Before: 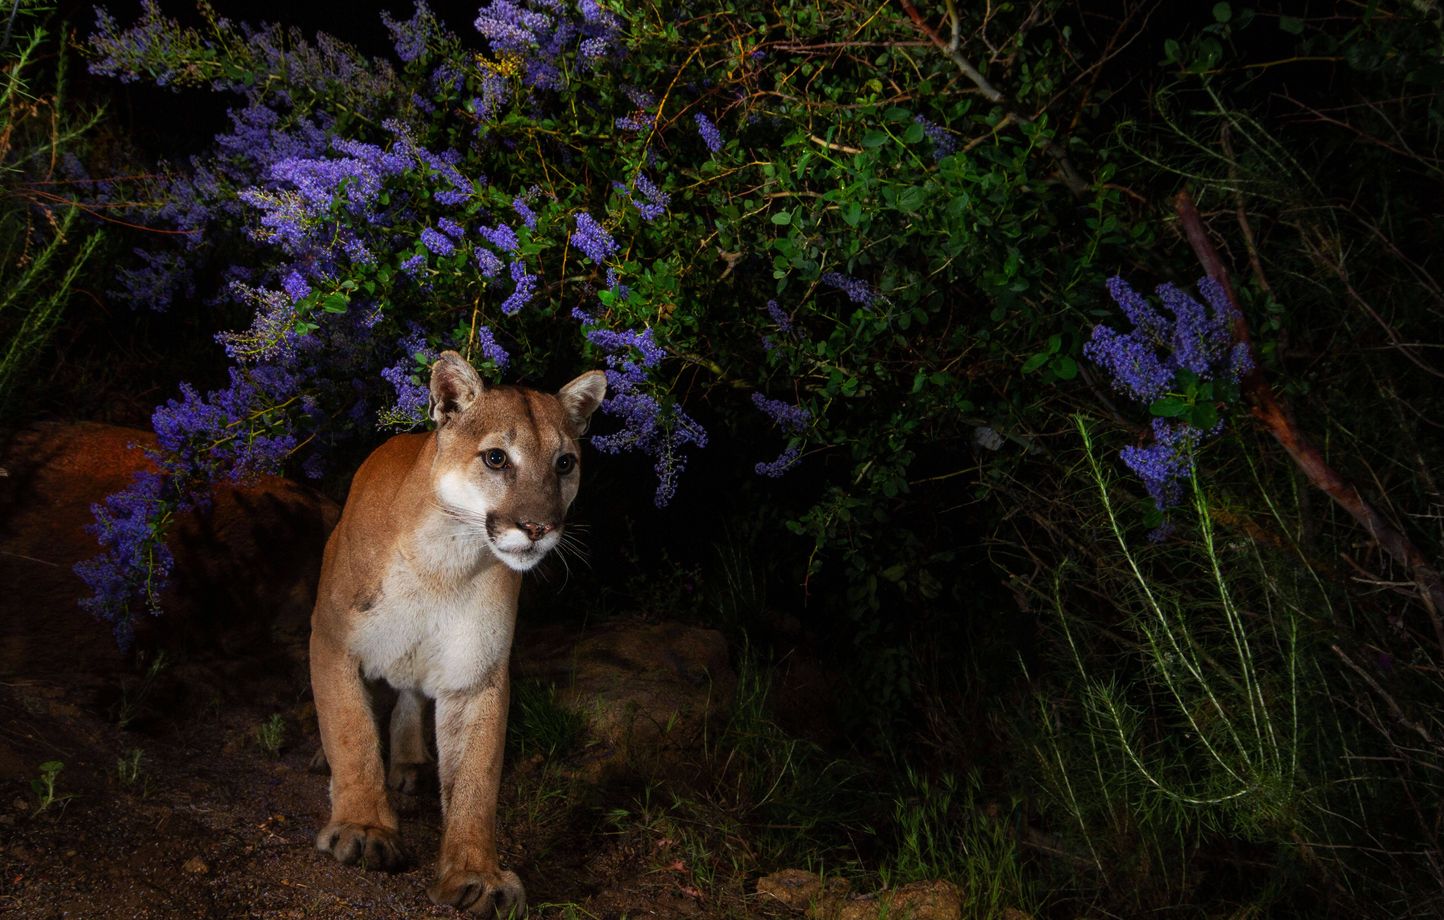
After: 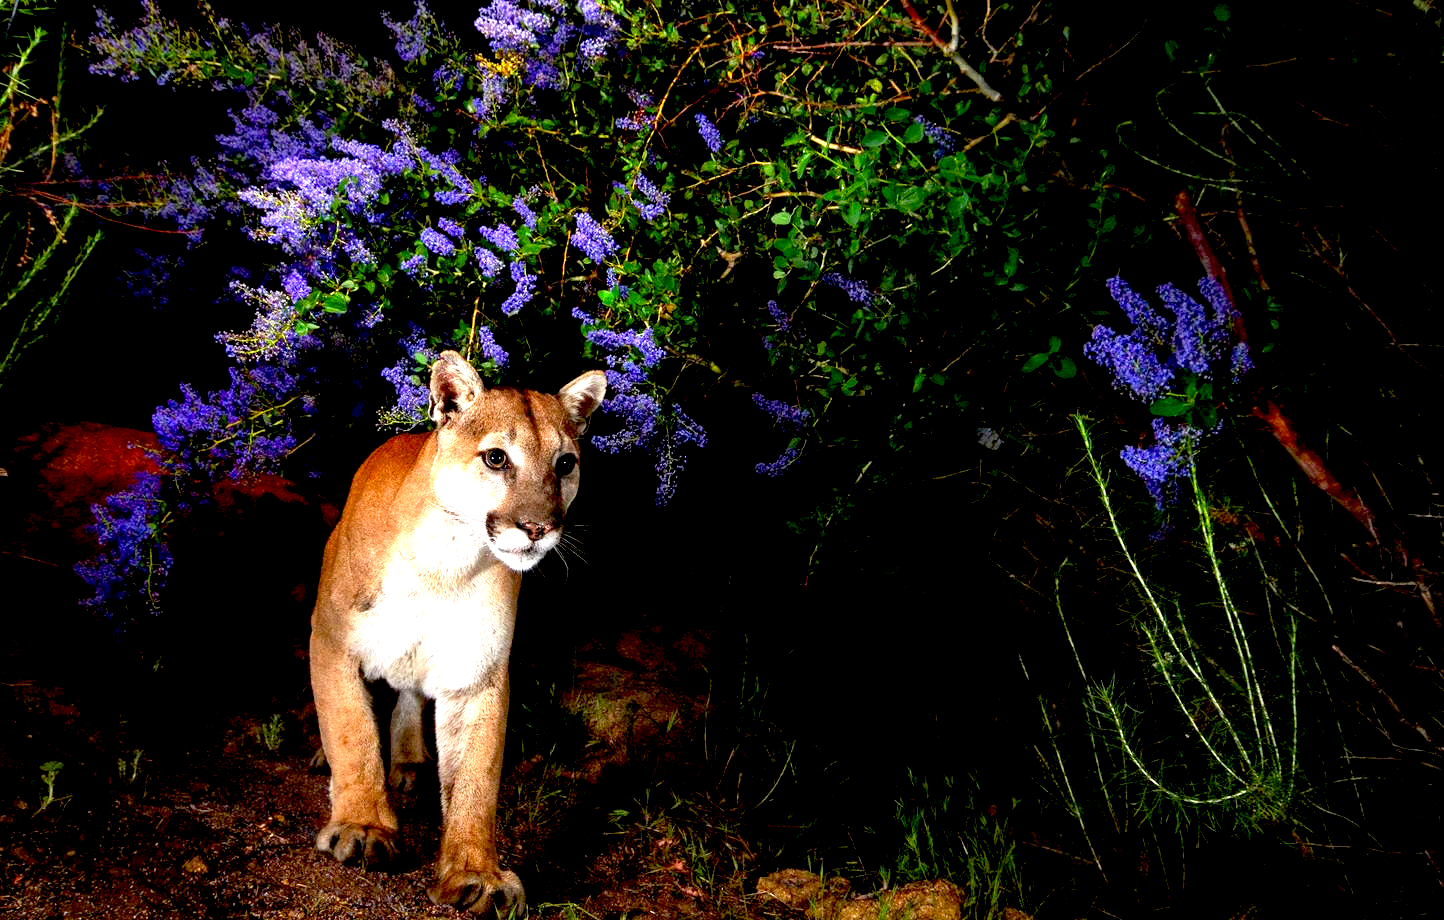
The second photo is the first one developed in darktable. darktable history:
exposure: black level correction 0.014, exposure 1.779 EV, compensate exposure bias true, compensate highlight preservation false
